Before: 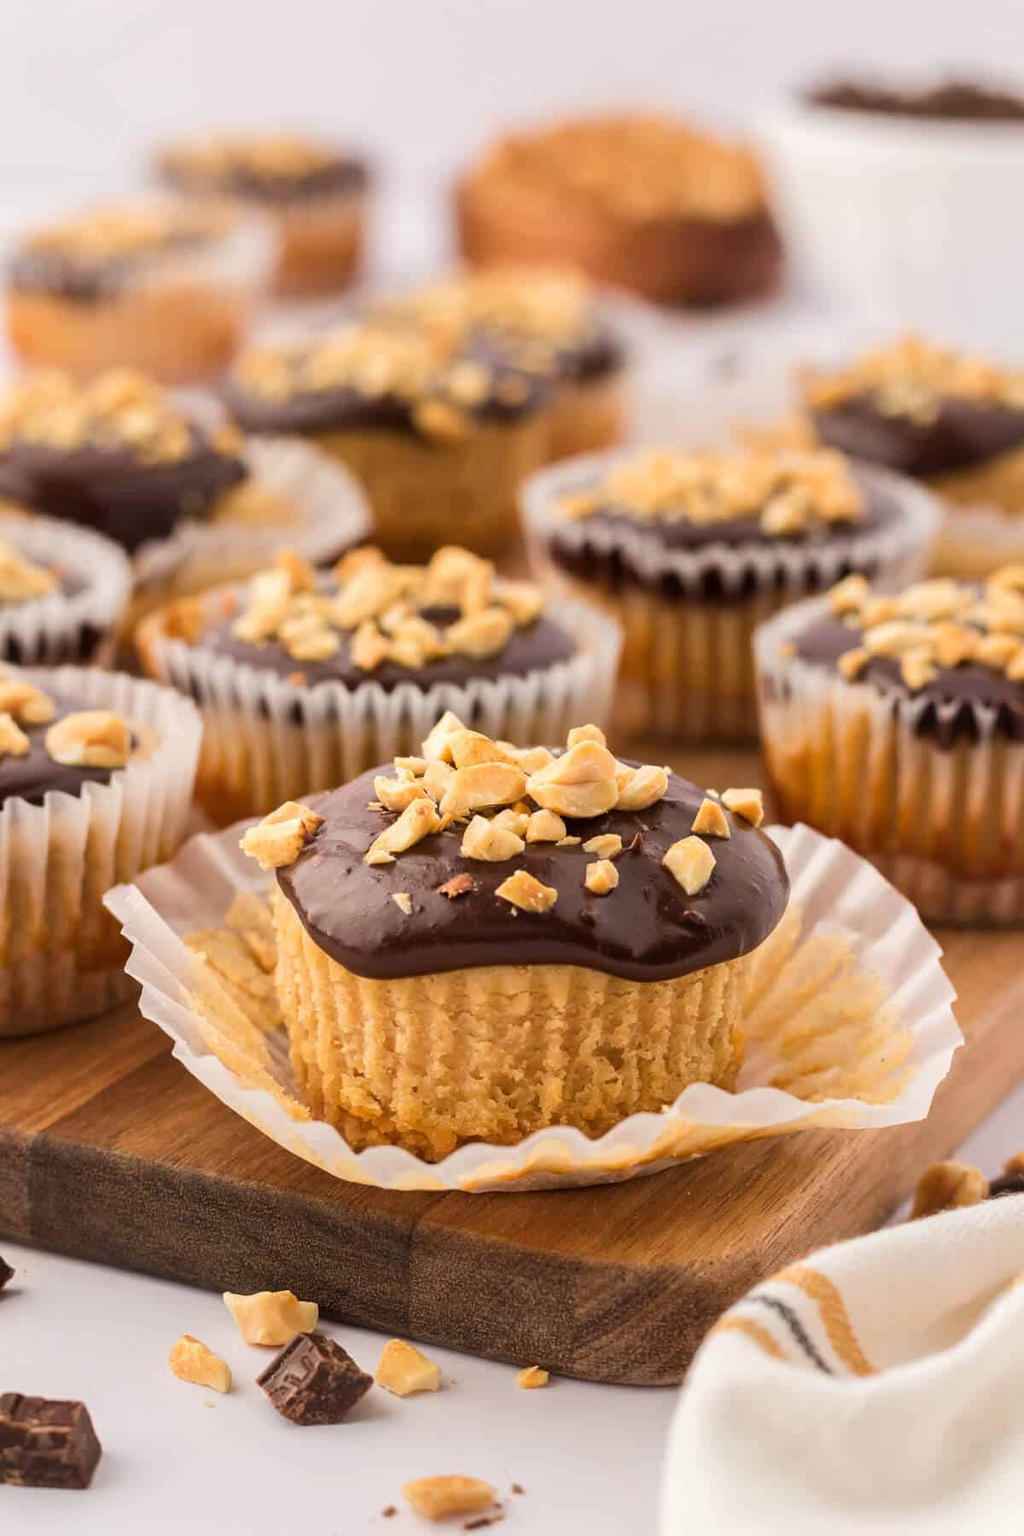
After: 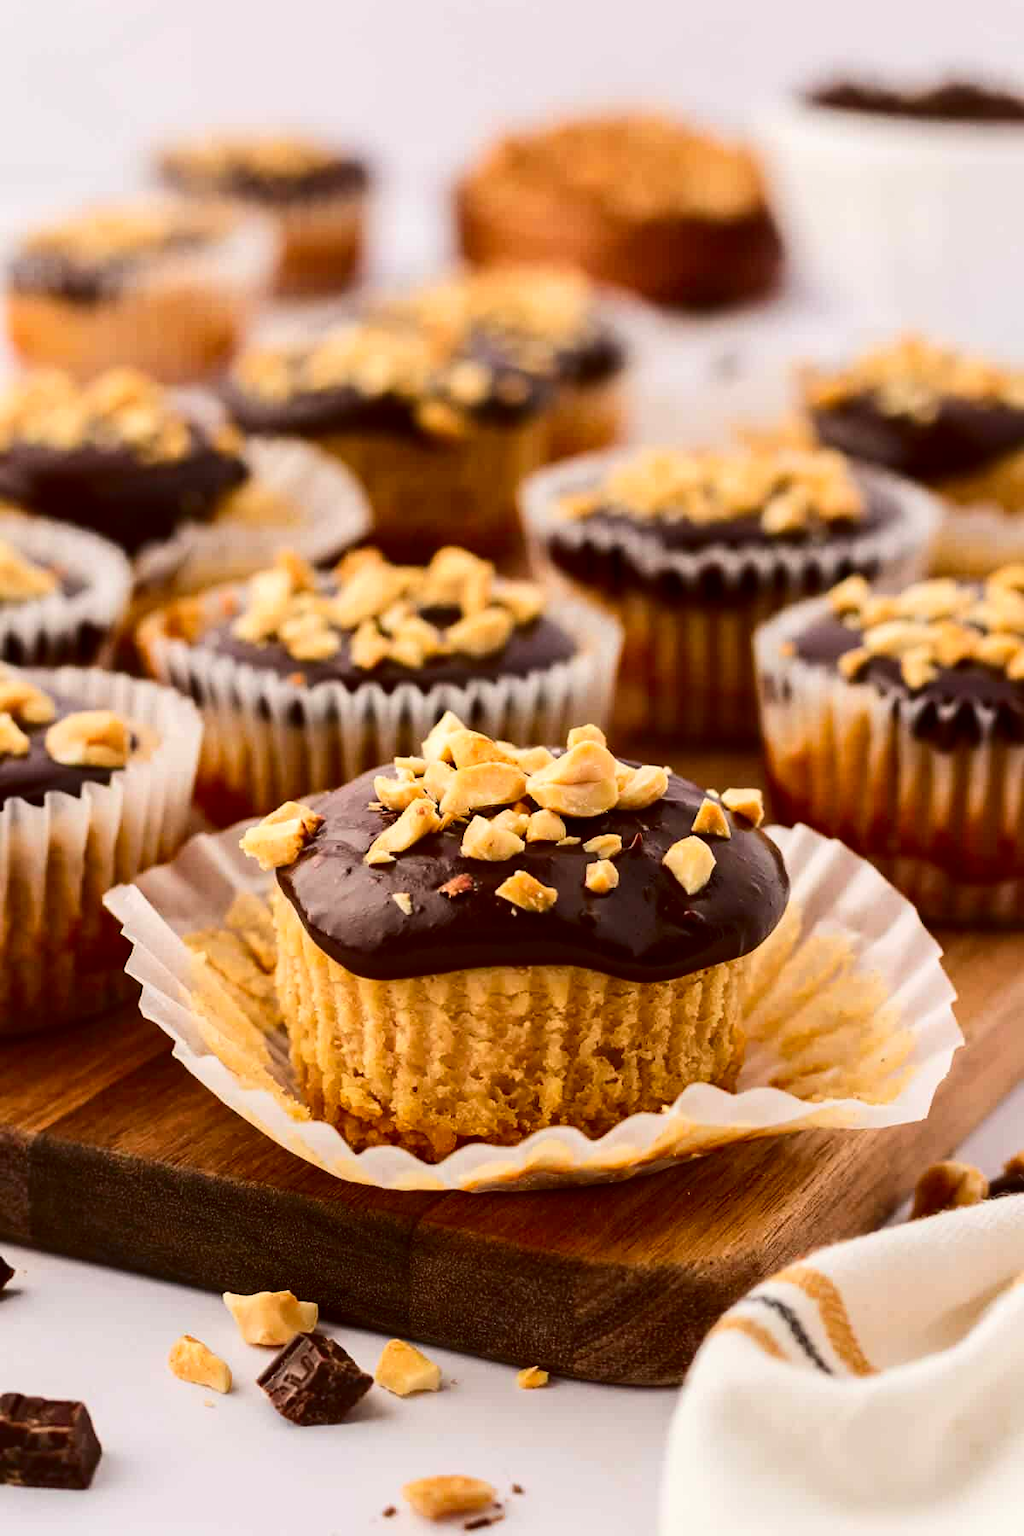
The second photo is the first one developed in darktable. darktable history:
contrast brightness saturation: contrast 0.219, brightness -0.19, saturation 0.23
